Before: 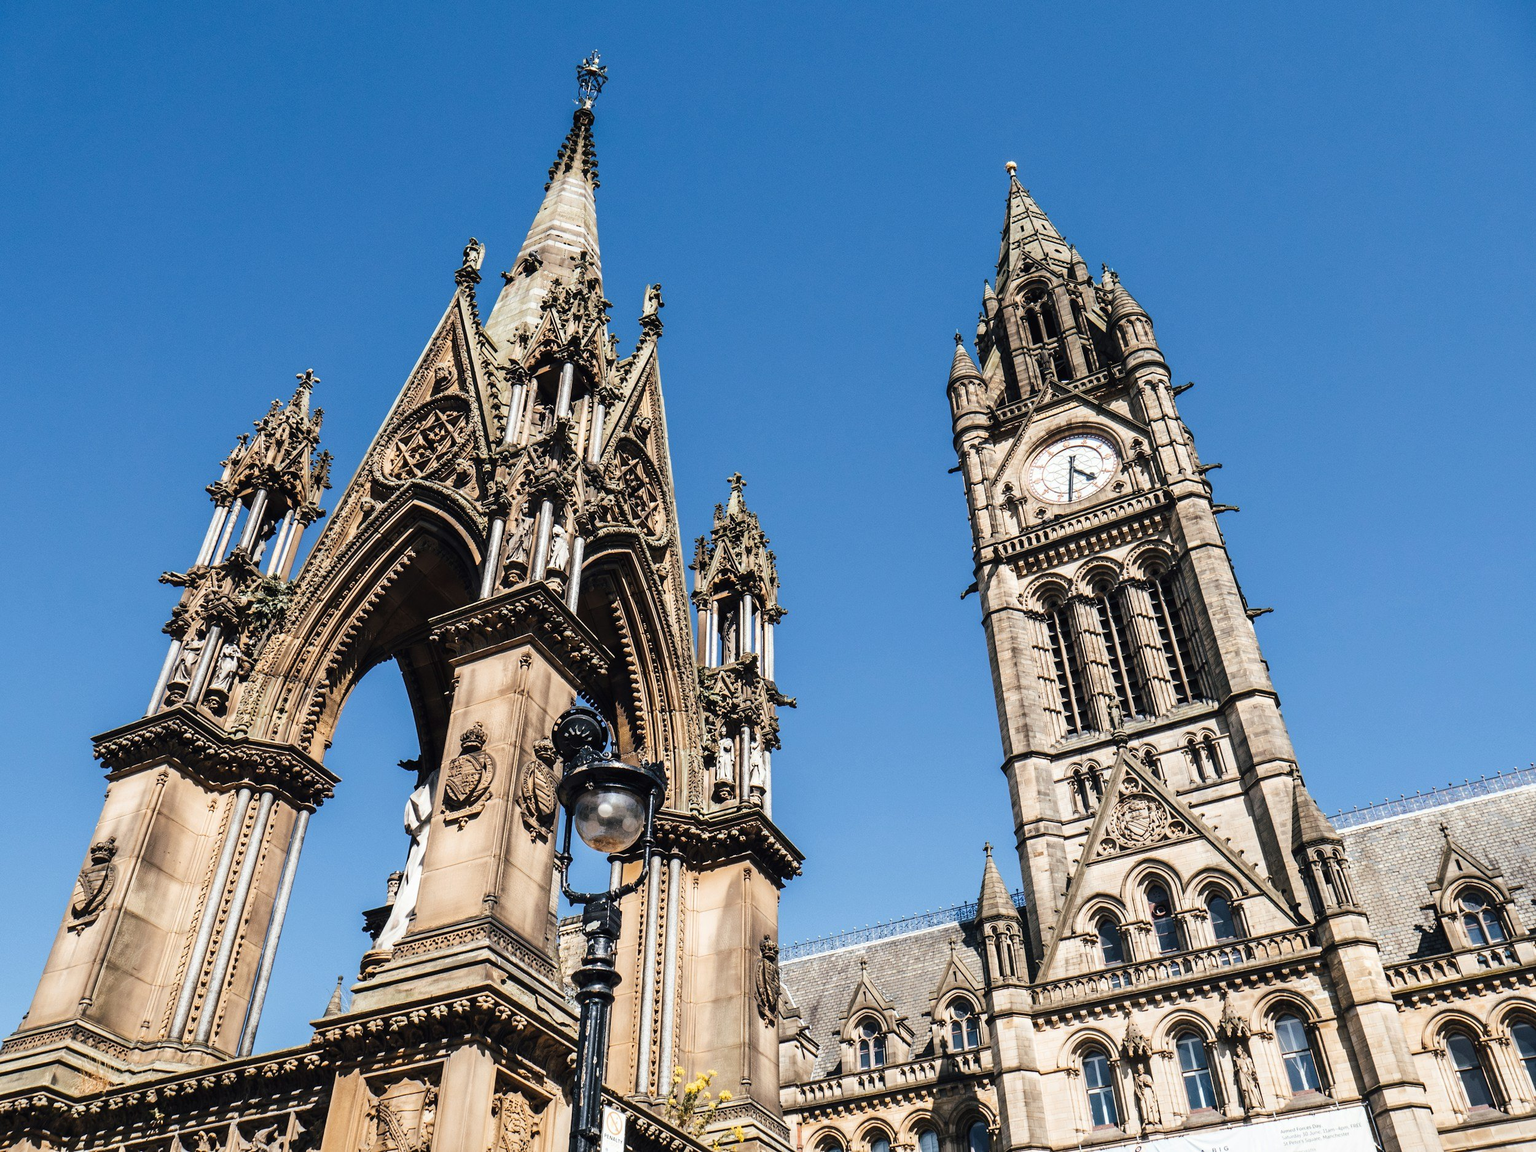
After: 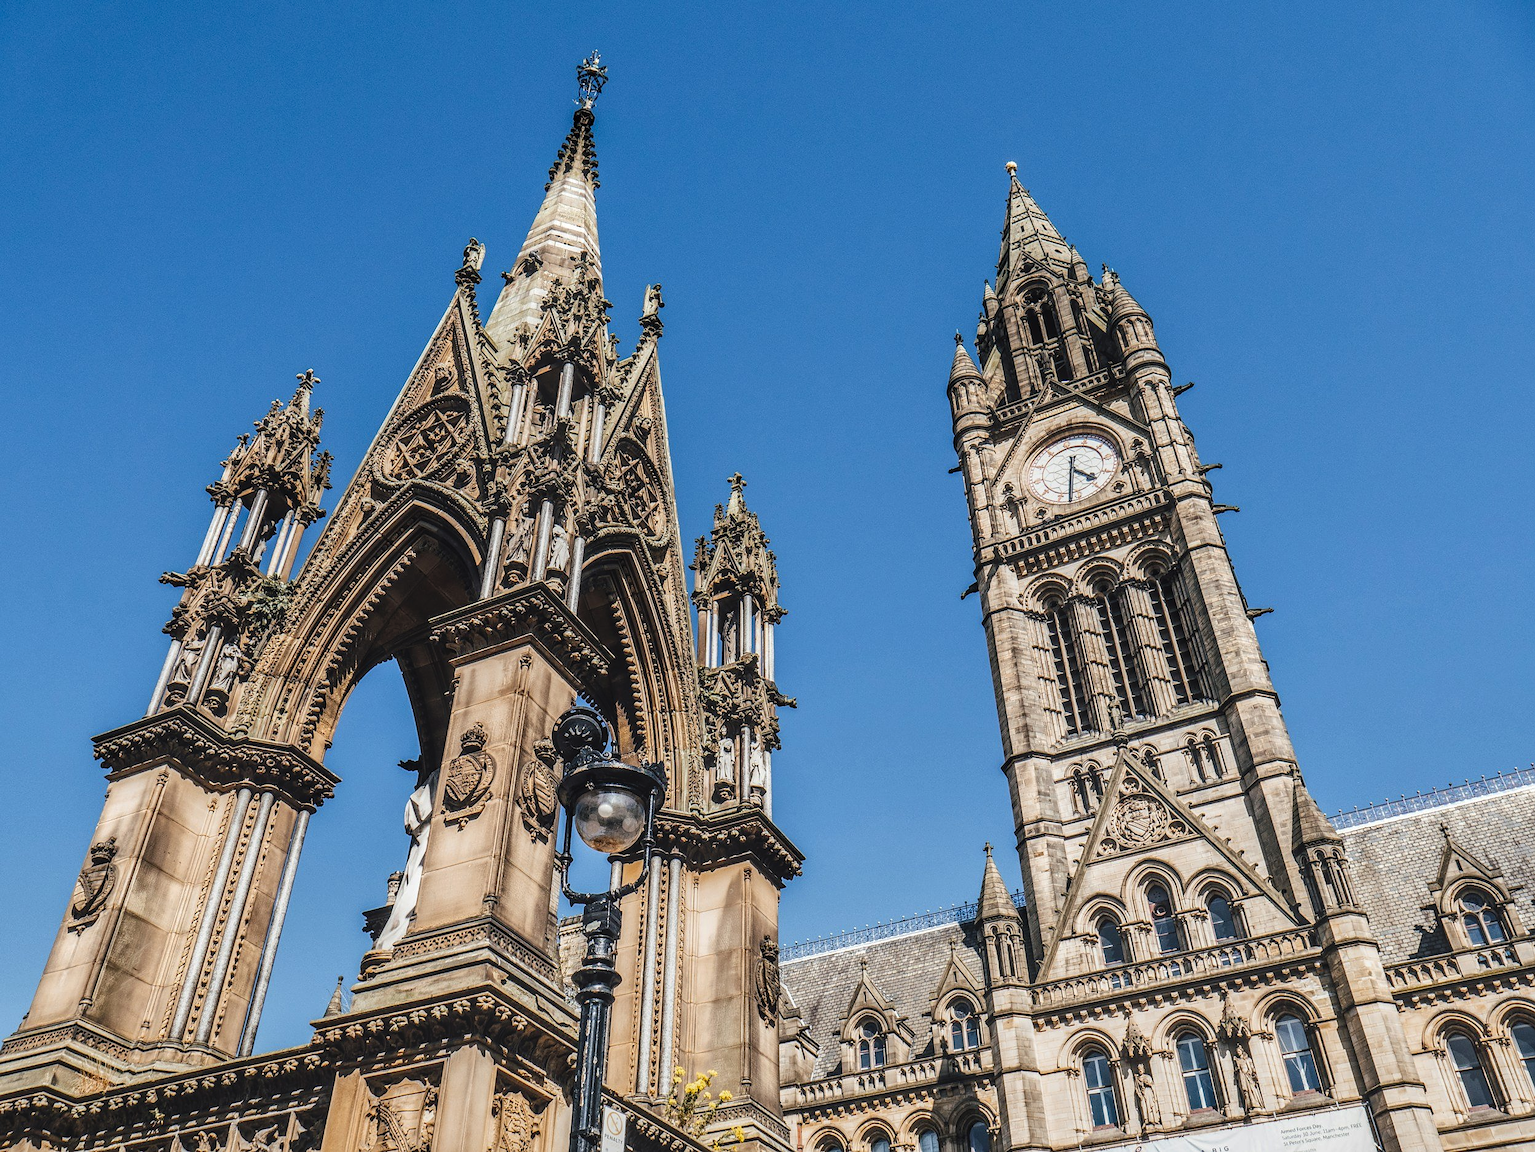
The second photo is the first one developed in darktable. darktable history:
sharpen: radius 0.969, amount 0.604
shadows and highlights: shadows 43.71, white point adjustment -1.46, soften with gaussian
local contrast: highlights 0%, shadows 0%, detail 133%
tone equalizer: on, module defaults
